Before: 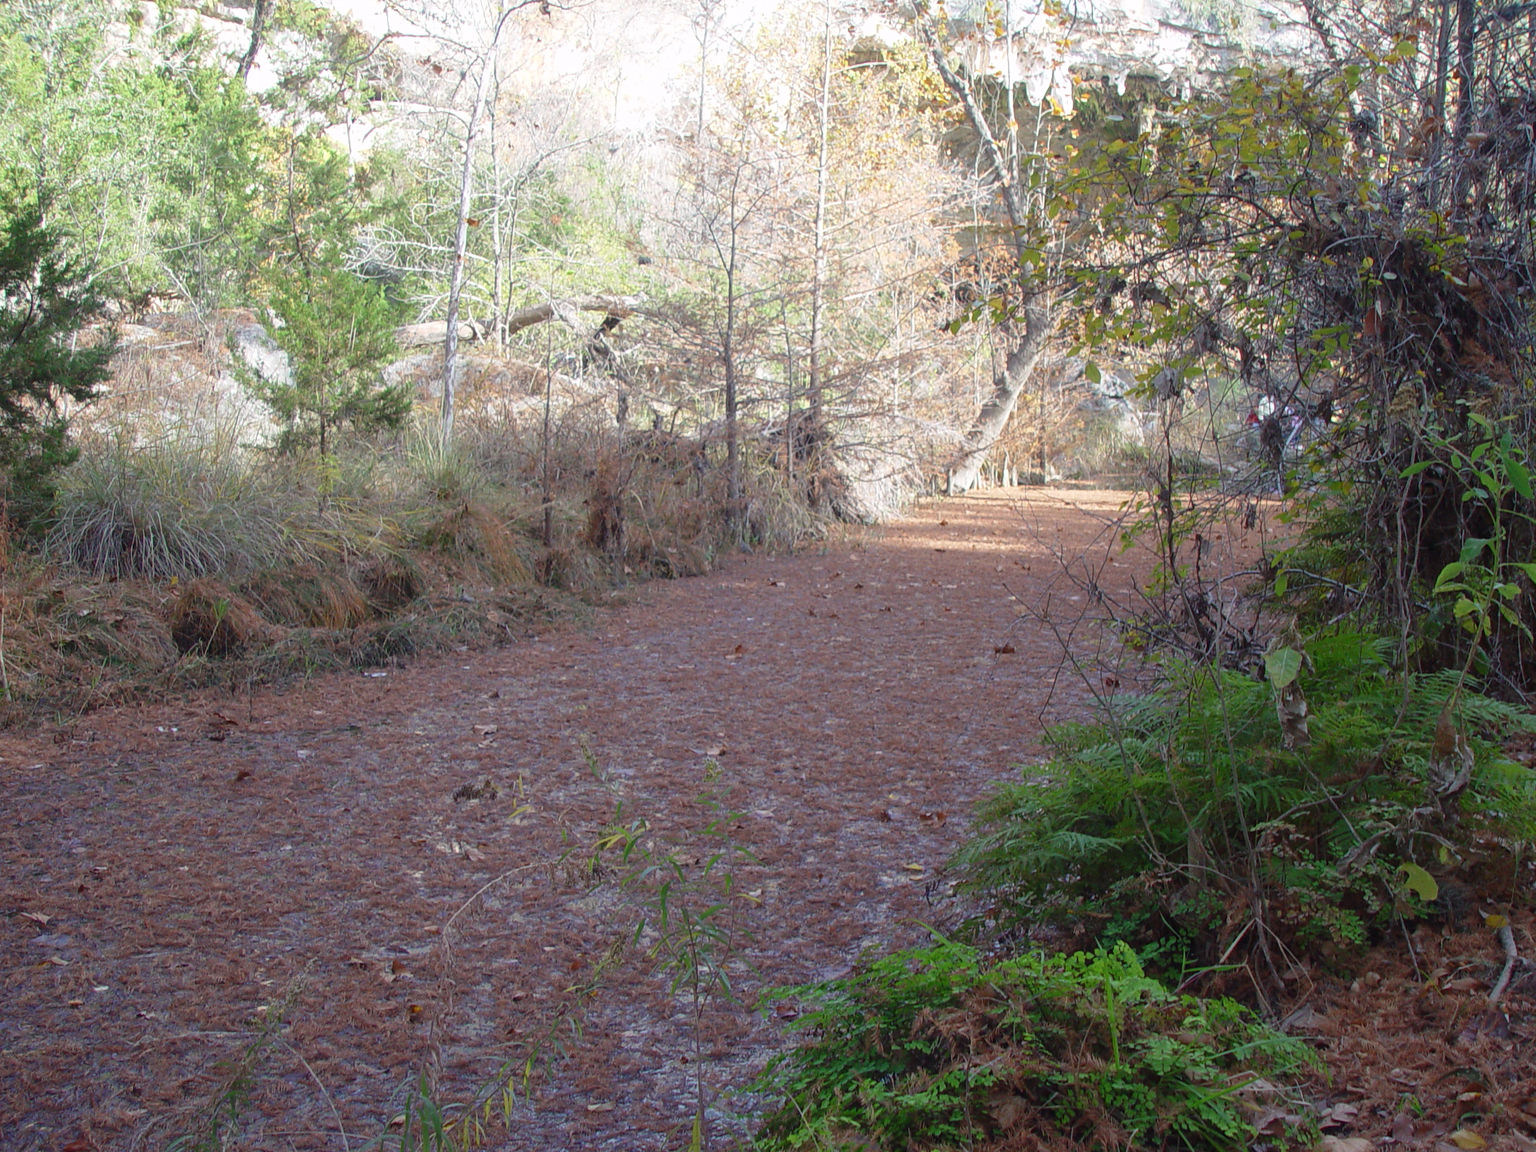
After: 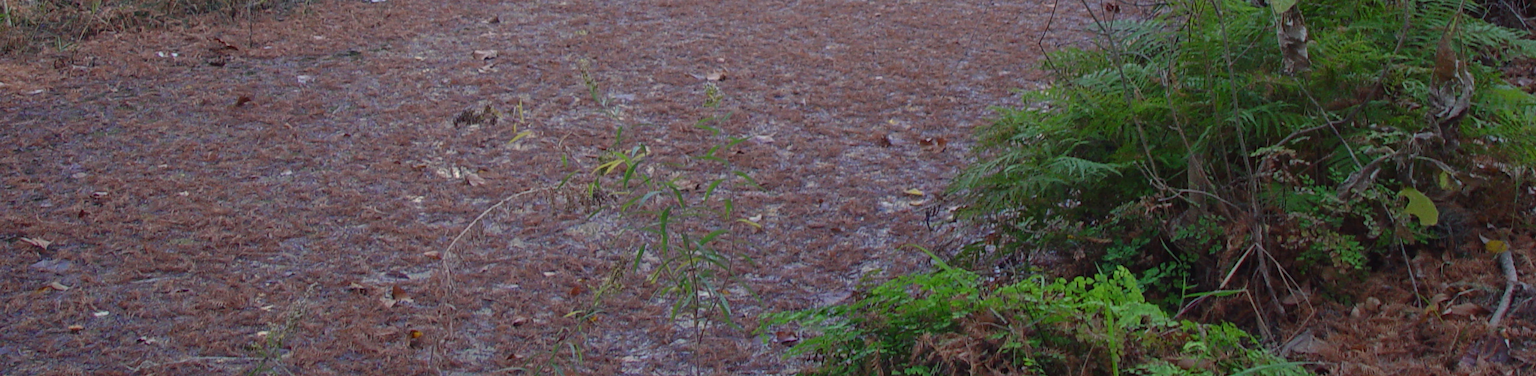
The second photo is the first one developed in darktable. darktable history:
crop and rotate: top 58.644%, bottom 8.688%
